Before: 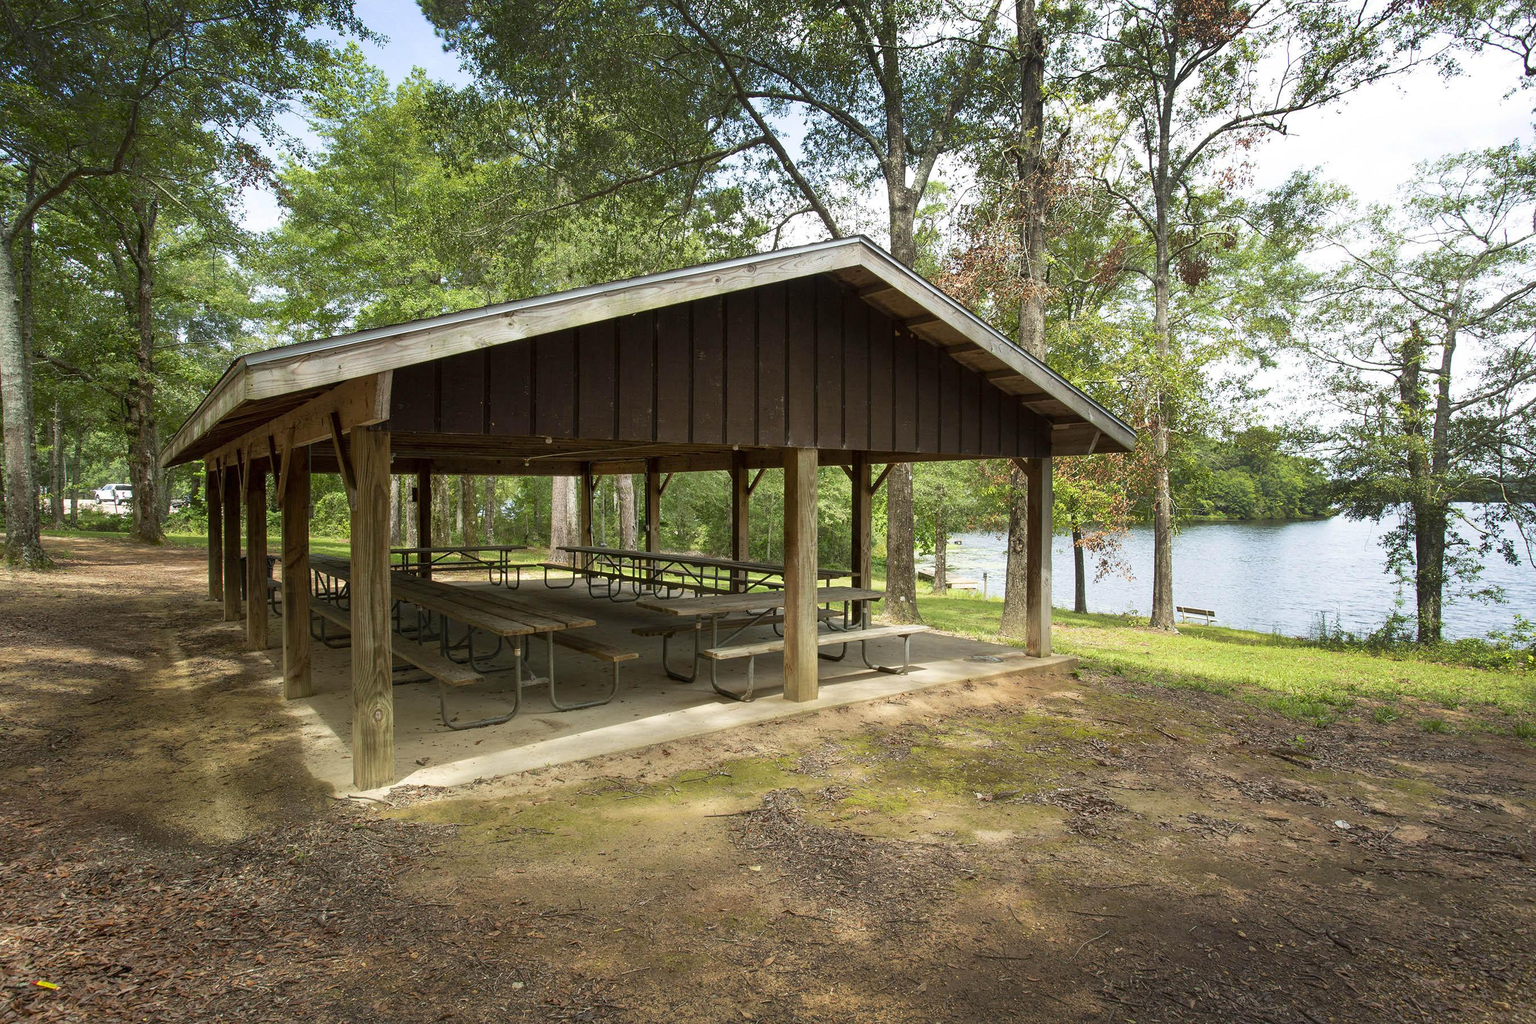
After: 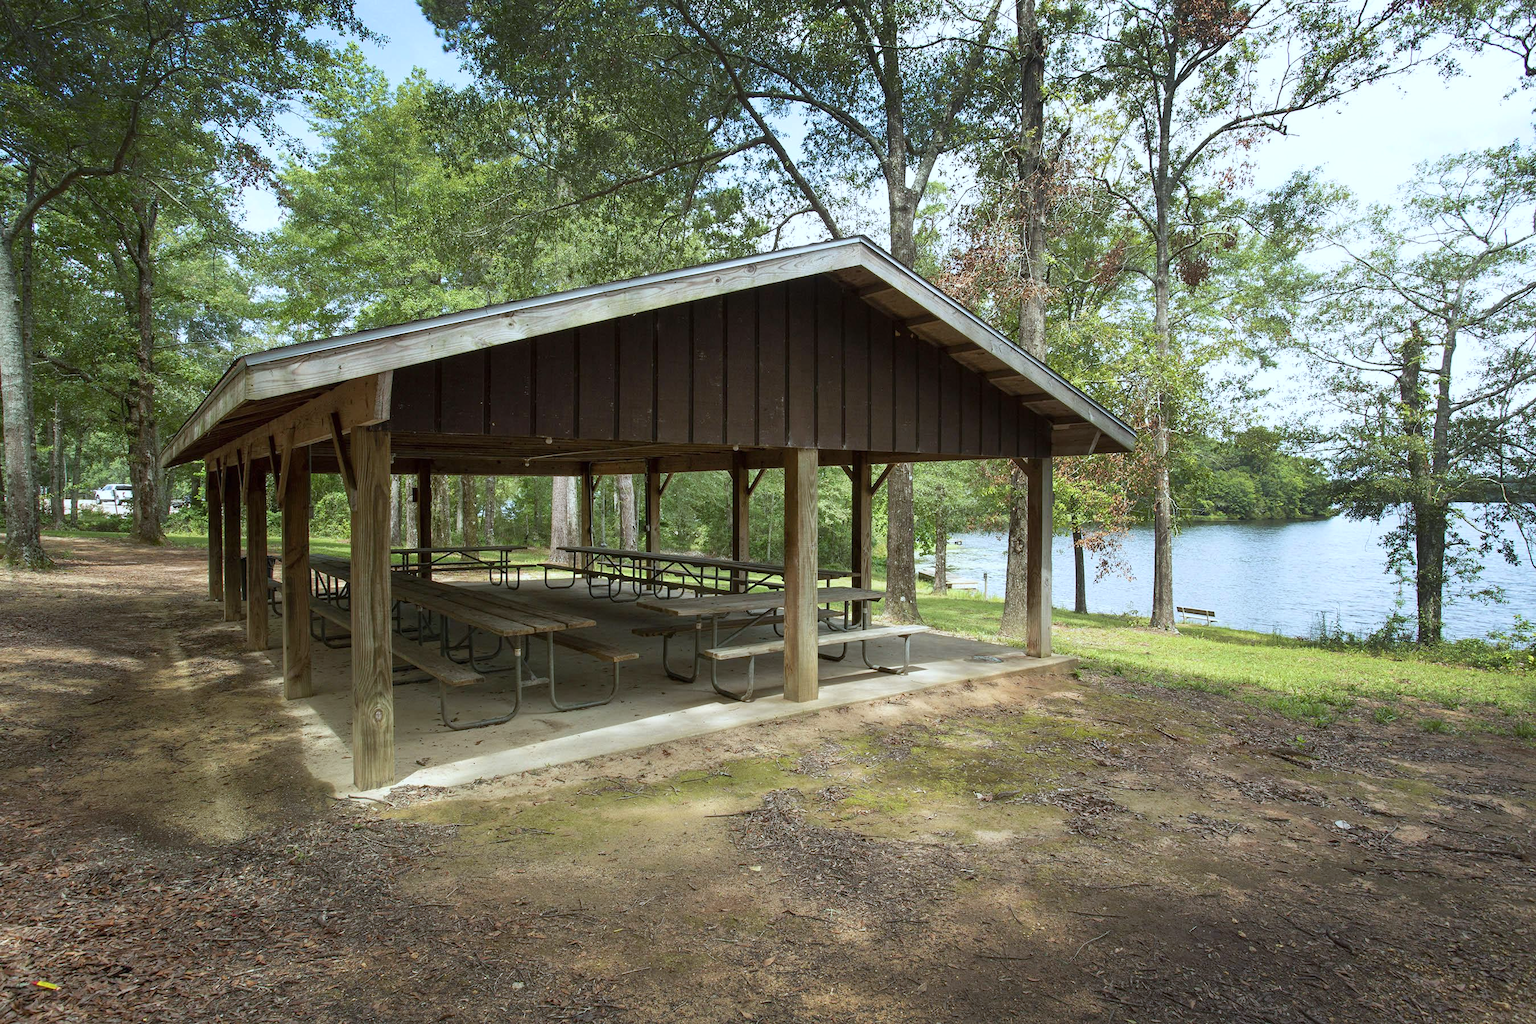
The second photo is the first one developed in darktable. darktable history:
color correction: highlights a* -4.08, highlights b* -10.79
